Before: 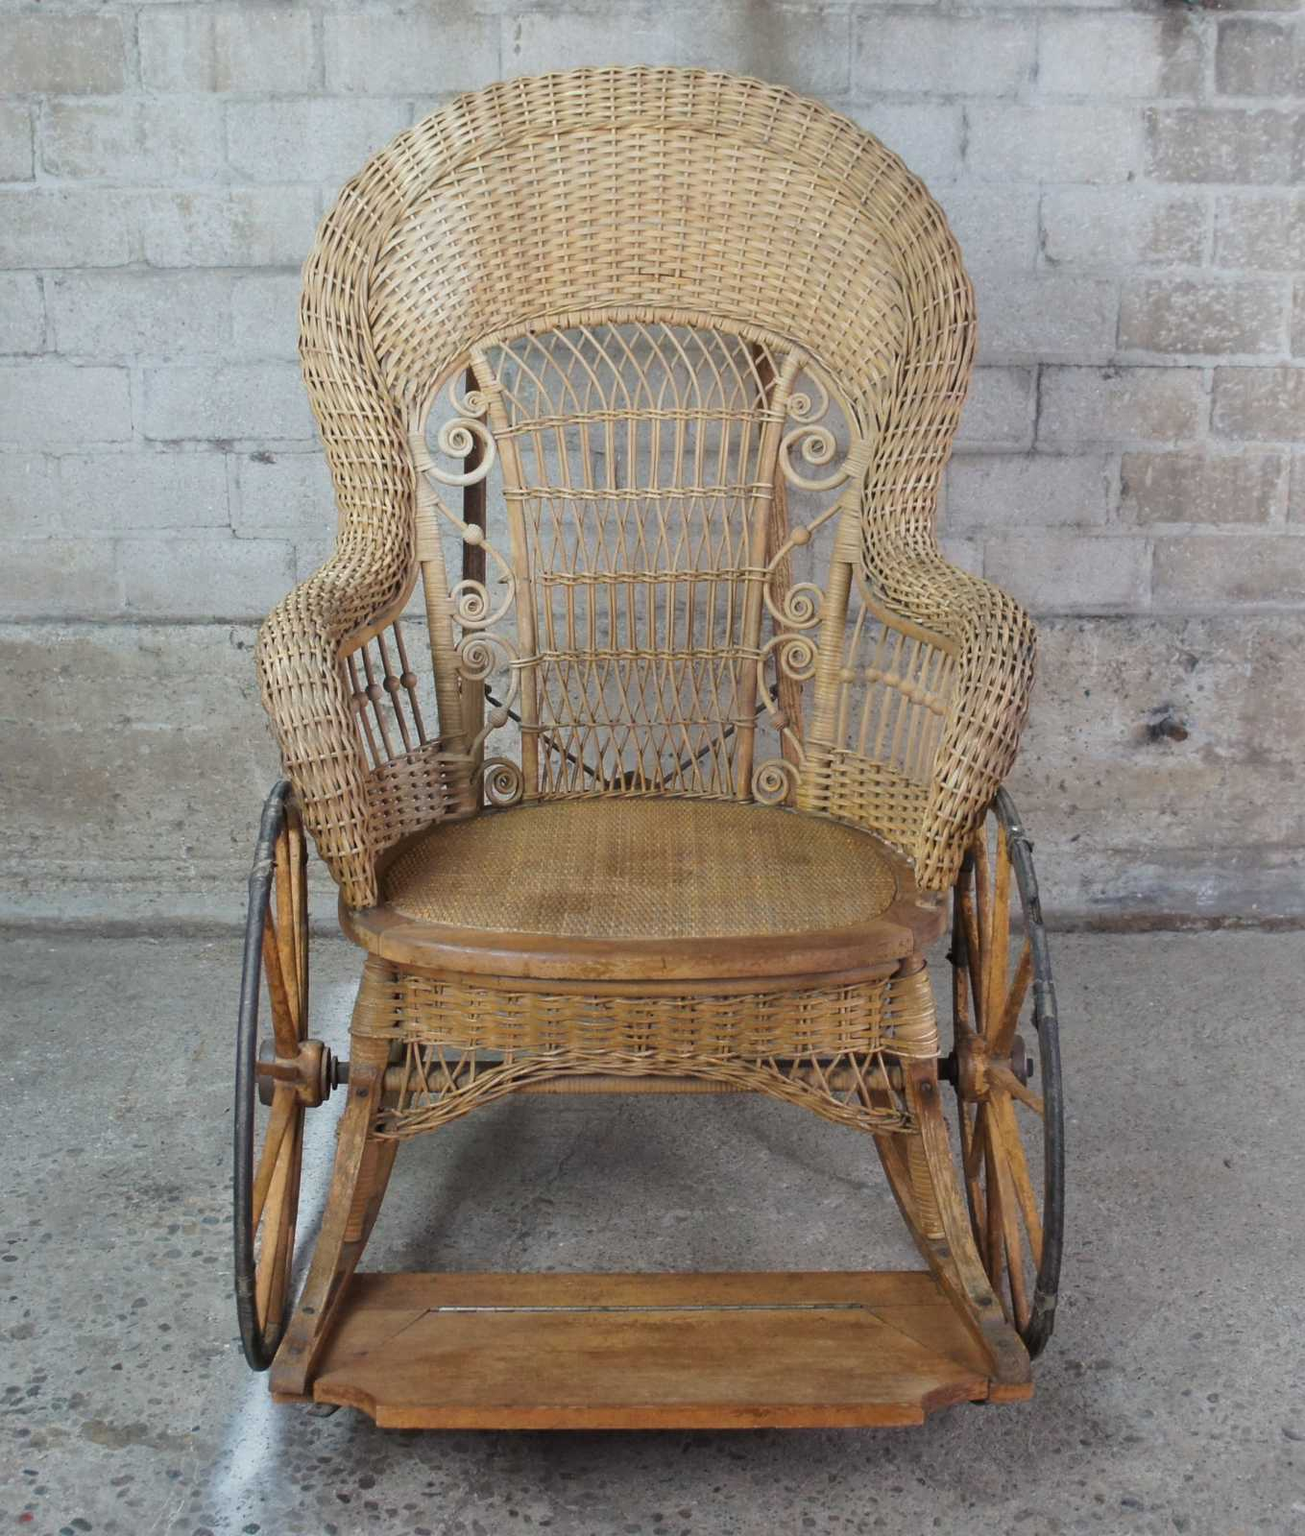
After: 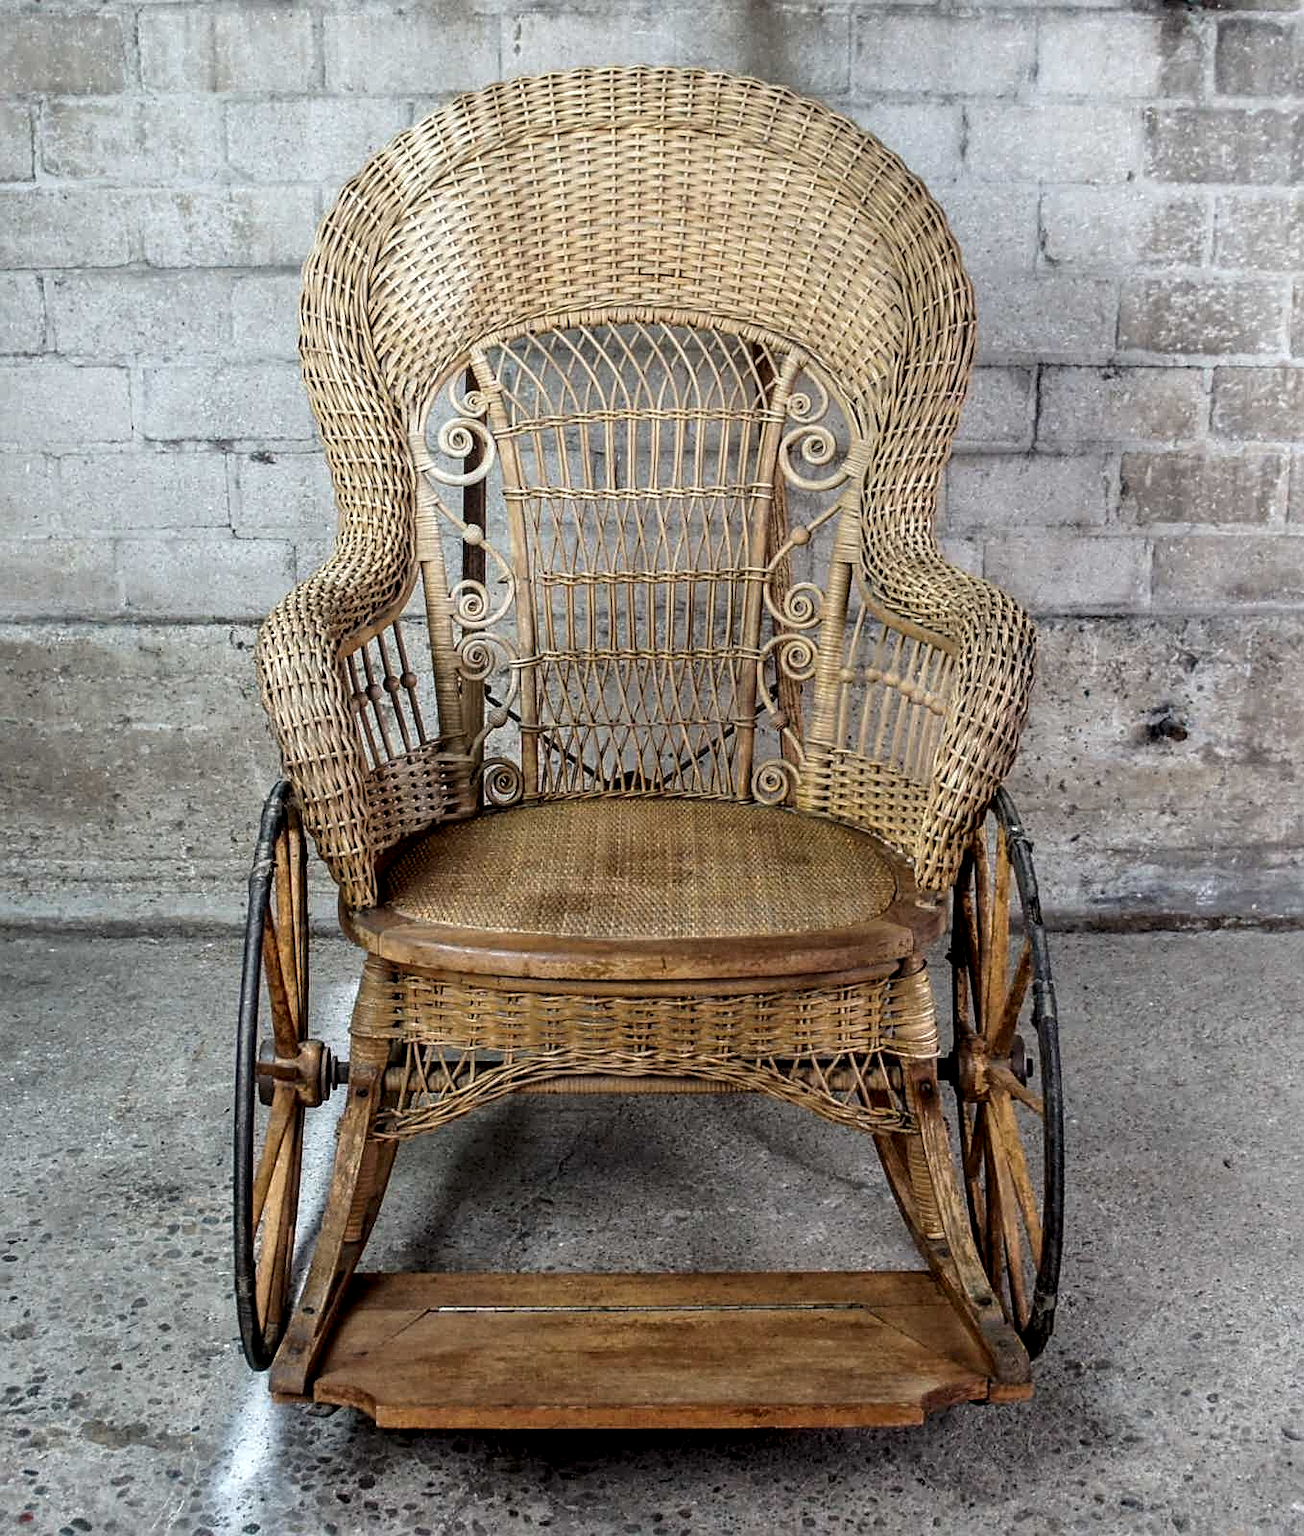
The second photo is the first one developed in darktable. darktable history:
local contrast: highlights 19%, detail 187%
sharpen: on, module defaults
